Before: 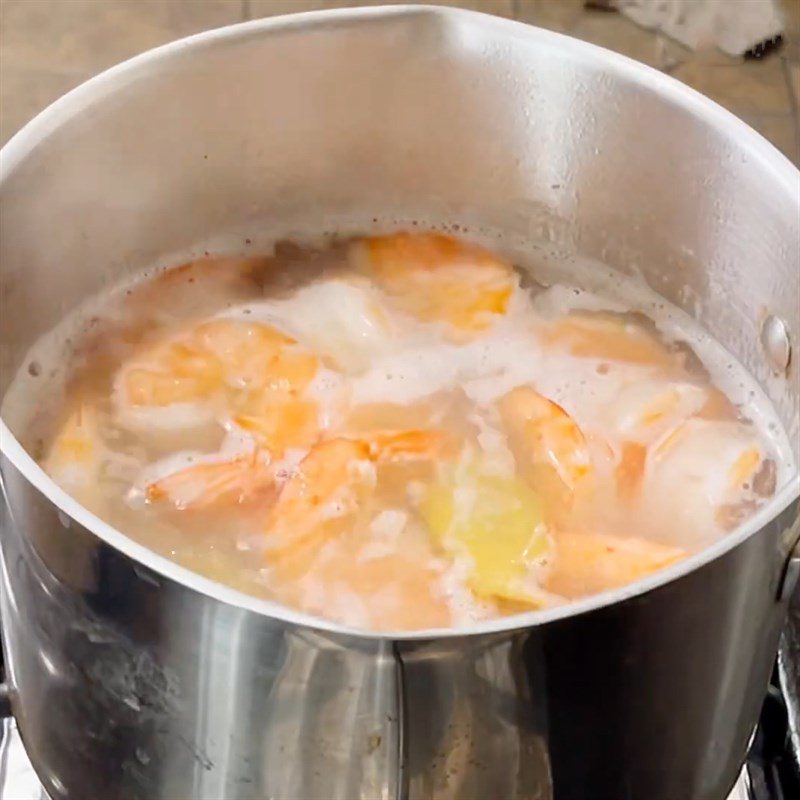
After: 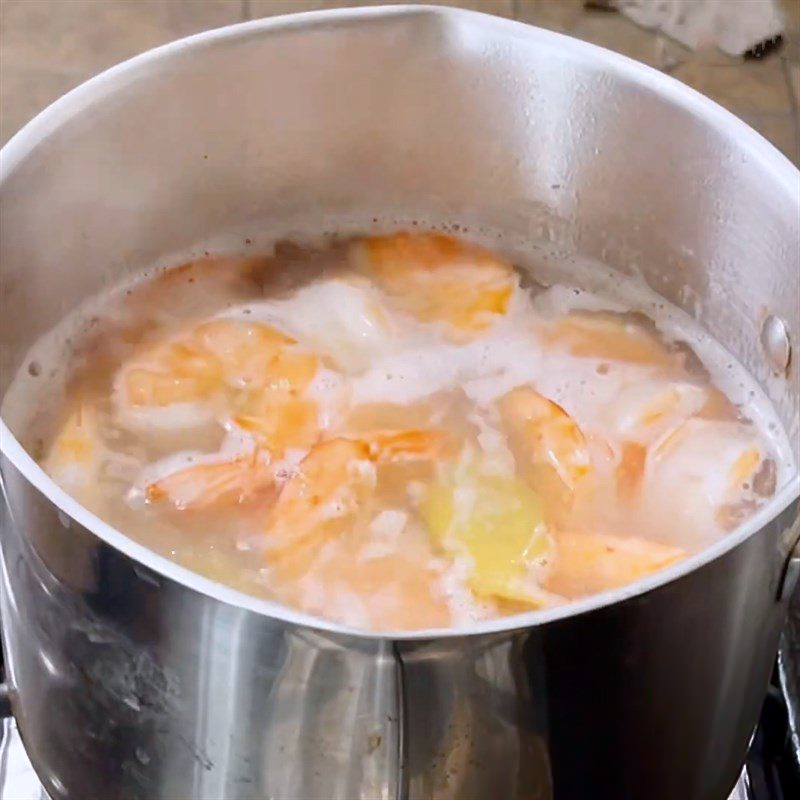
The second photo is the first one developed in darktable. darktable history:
shadows and highlights: shadows -88.4, highlights -37.12, soften with gaussian
color calibration: illuminant as shot in camera, x 0.358, y 0.373, temperature 4628.91 K
